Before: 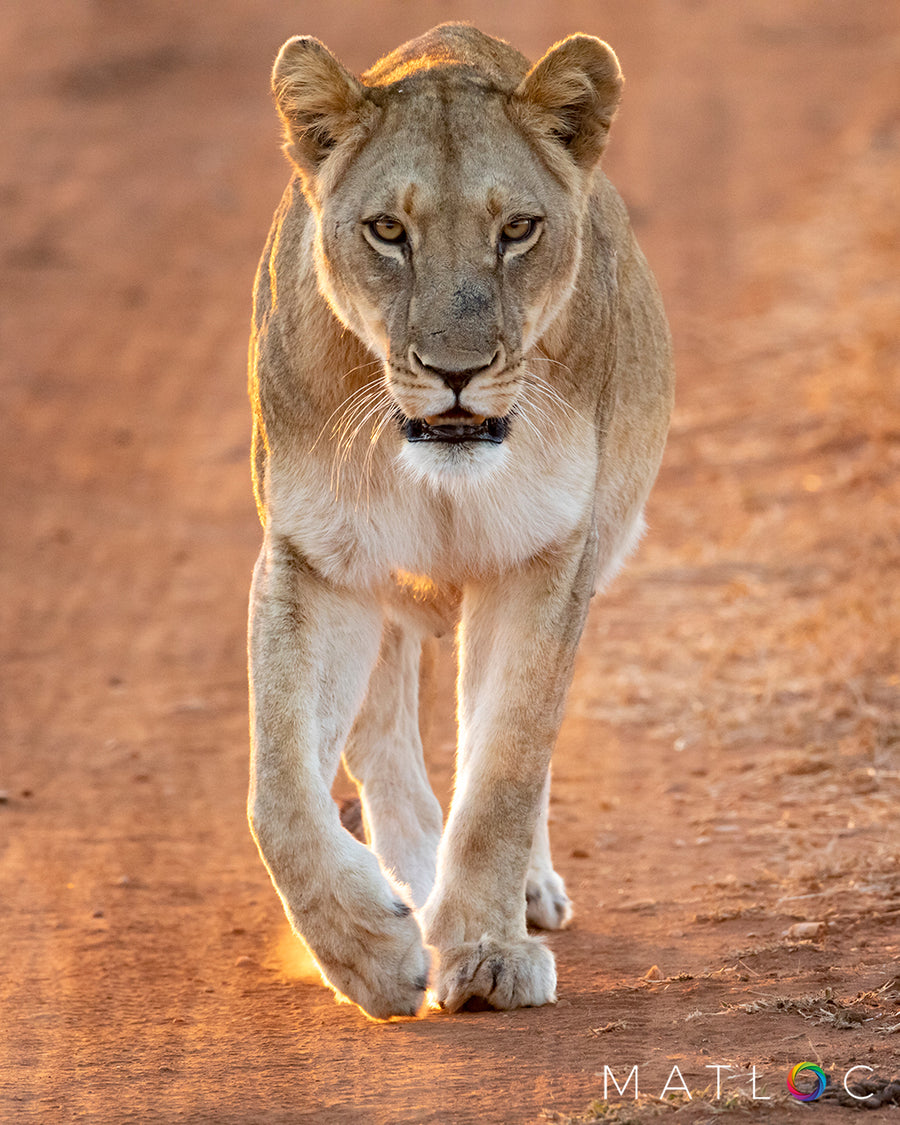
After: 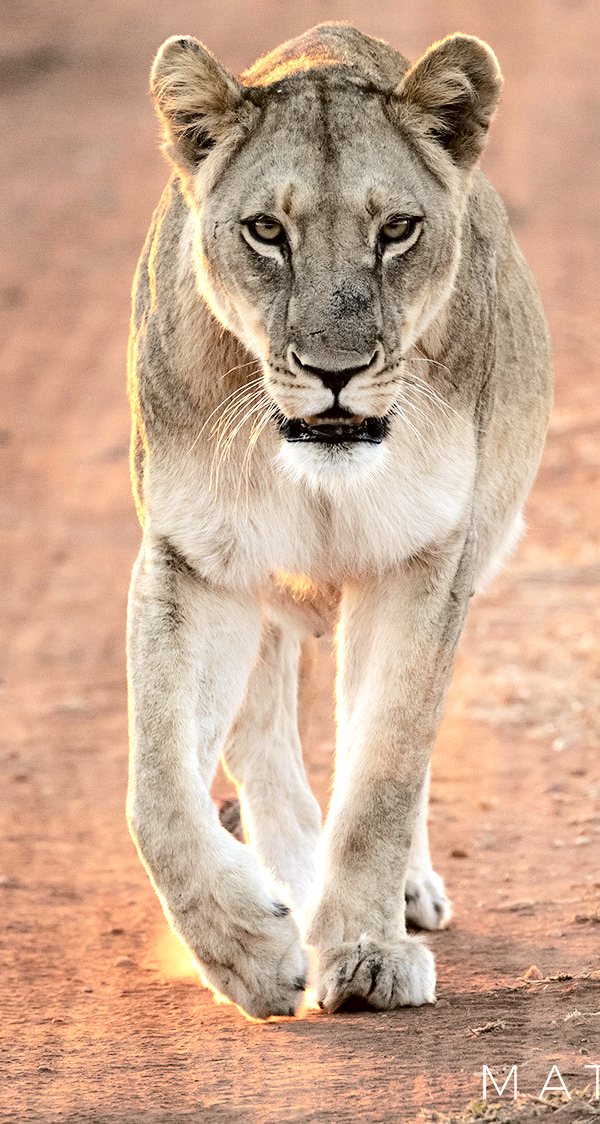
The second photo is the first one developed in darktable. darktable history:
tone equalizer: -8 EV -0.75 EV, -7 EV -0.7 EV, -6 EV -0.6 EV, -5 EV -0.4 EV, -3 EV 0.4 EV, -2 EV 0.6 EV, -1 EV 0.7 EV, +0 EV 0.75 EV, edges refinement/feathering 500, mask exposure compensation -1.57 EV, preserve details no
contrast brightness saturation: contrast 0.1, saturation -0.36
crop and rotate: left 13.537%, right 19.796%
tone curve: curves: ch0 [(0, 0) (0.068, 0.031) (0.175, 0.139) (0.32, 0.345) (0.495, 0.544) (0.748, 0.762) (0.993, 0.954)]; ch1 [(0, 0) (0.294, 0.184) (0.34, 0.303) (0.371, 0.344) (0.441, 0.408) (0.477, 0.474) (0.499, 0.5) (0.529, 0.523) (0.677, 0.762) (1, 1)]; ch2 [(0, 0) (0.431, 0.419) (0.495, 0.502) (0.524, 0.534) (0.557, 0.56) (0.634, 0.654) (0.728, 0.722) (1, 1)], color space Lab, independent channels, preserve colors none
